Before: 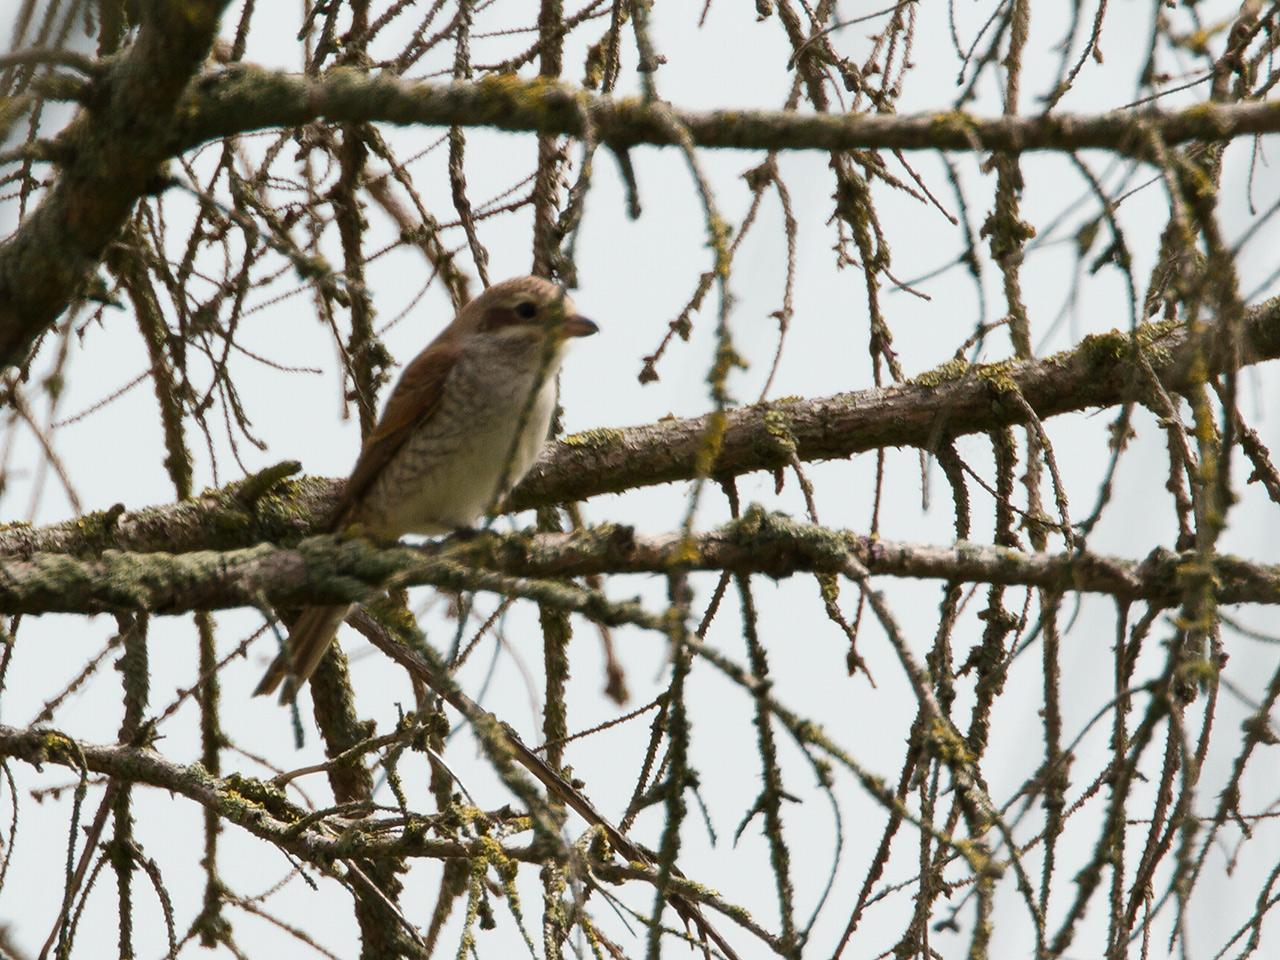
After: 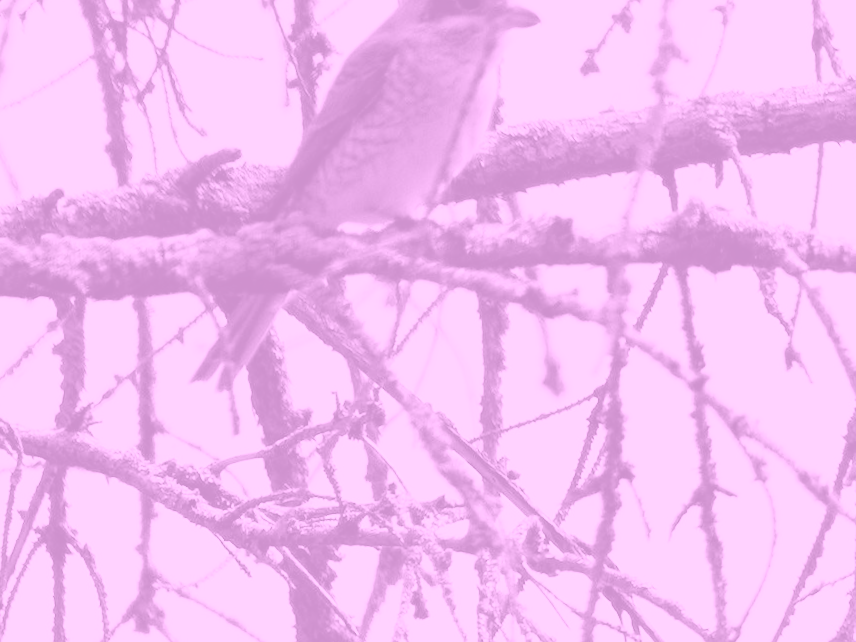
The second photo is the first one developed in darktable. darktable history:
filmic rgb: black relative exposure -6.82 EV, white relative exposure 5.89 EV, hardness 2.71
crop and rotate: angle -0.82°, left 3.85%, top 31.828%, right 27.992%
colorize: hue 331.2°, saturation 69%, source mix 30.28%, lightness 69.02%, version 1
